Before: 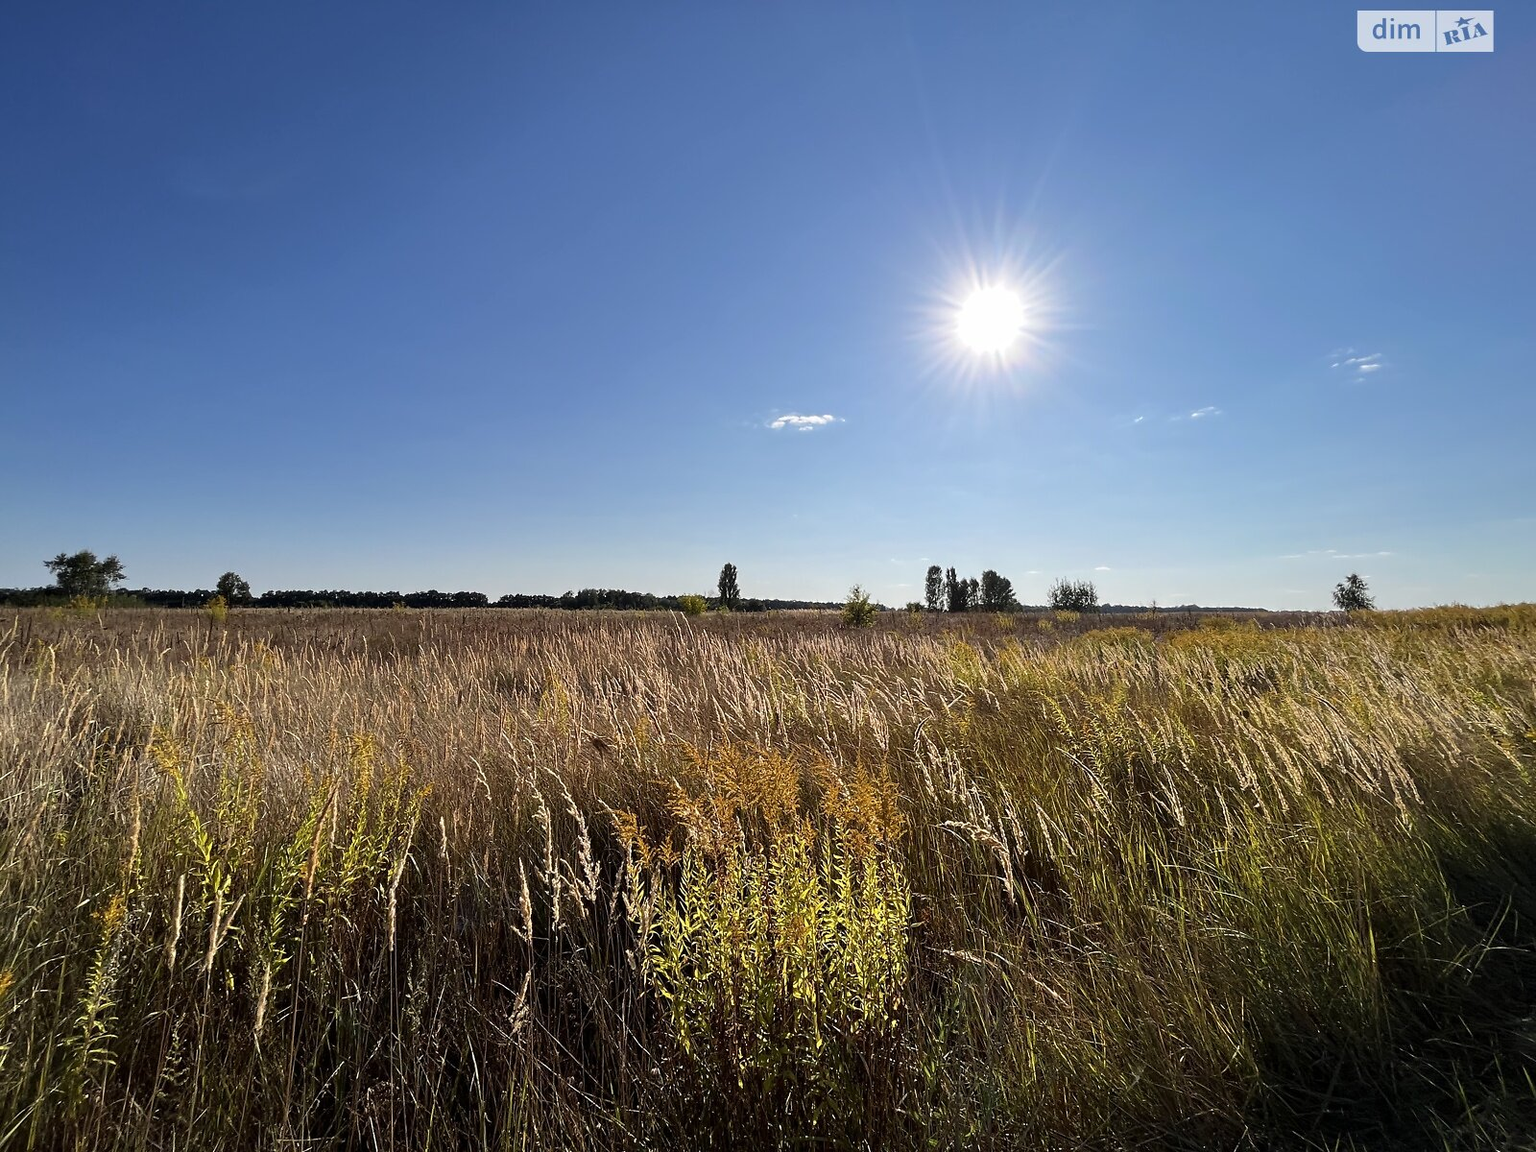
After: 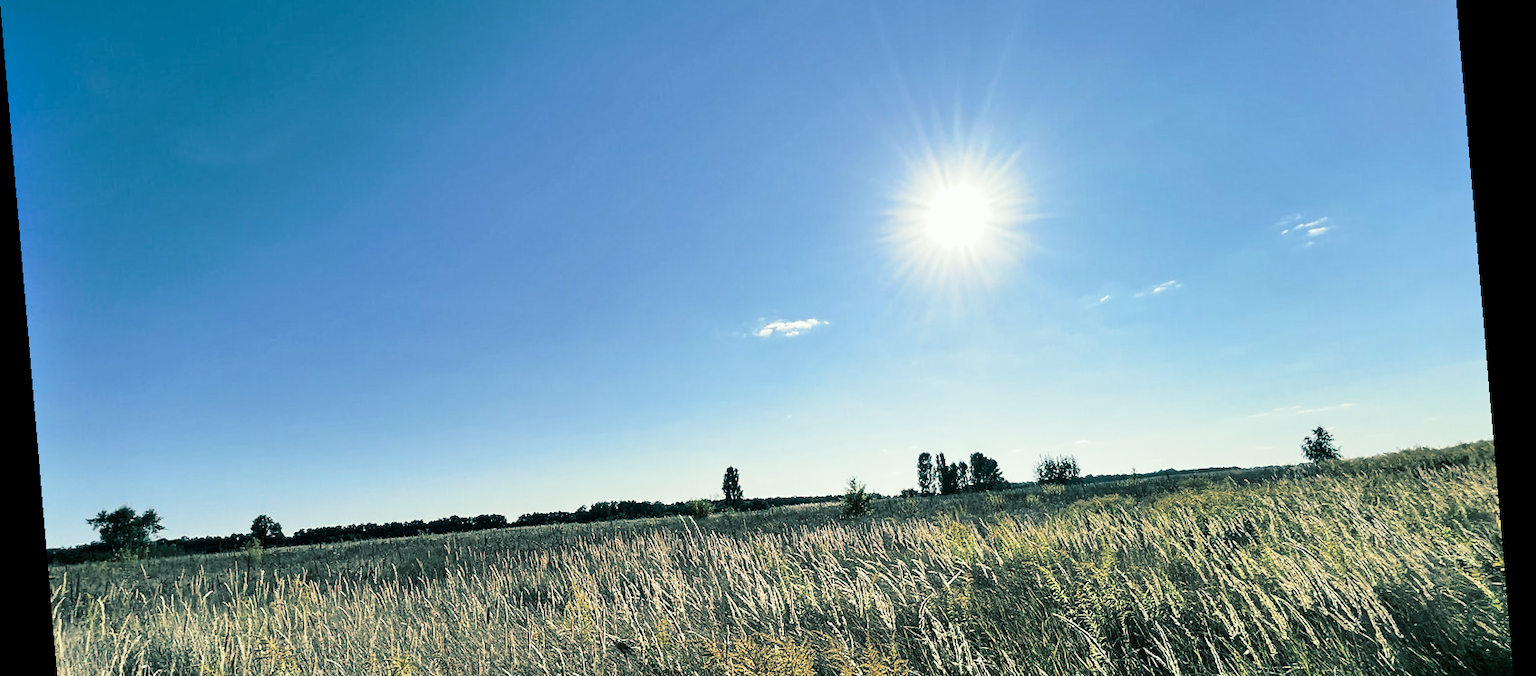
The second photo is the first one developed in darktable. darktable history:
crop and rotate: top 10.605%, bottom 33.274%
base curve: curves: ch0 [(0, 0) (0.204, 0.334) (0.55, 0.733) (1, 1)], preserve colors none
color correction: highlights a* -6.69, highlights b* 0.49
split-toning: shadows › hue 186.43°, highlights › hue 49.29°, compress 30.29%
rotate and perspective: rotation -4.86°, automatic cropping off
contrast brightness saturation: contrast 0.2, brightness -0.11, saturation 0.1
shadows and highlights: low approximation 0.01, soften with gaussian
